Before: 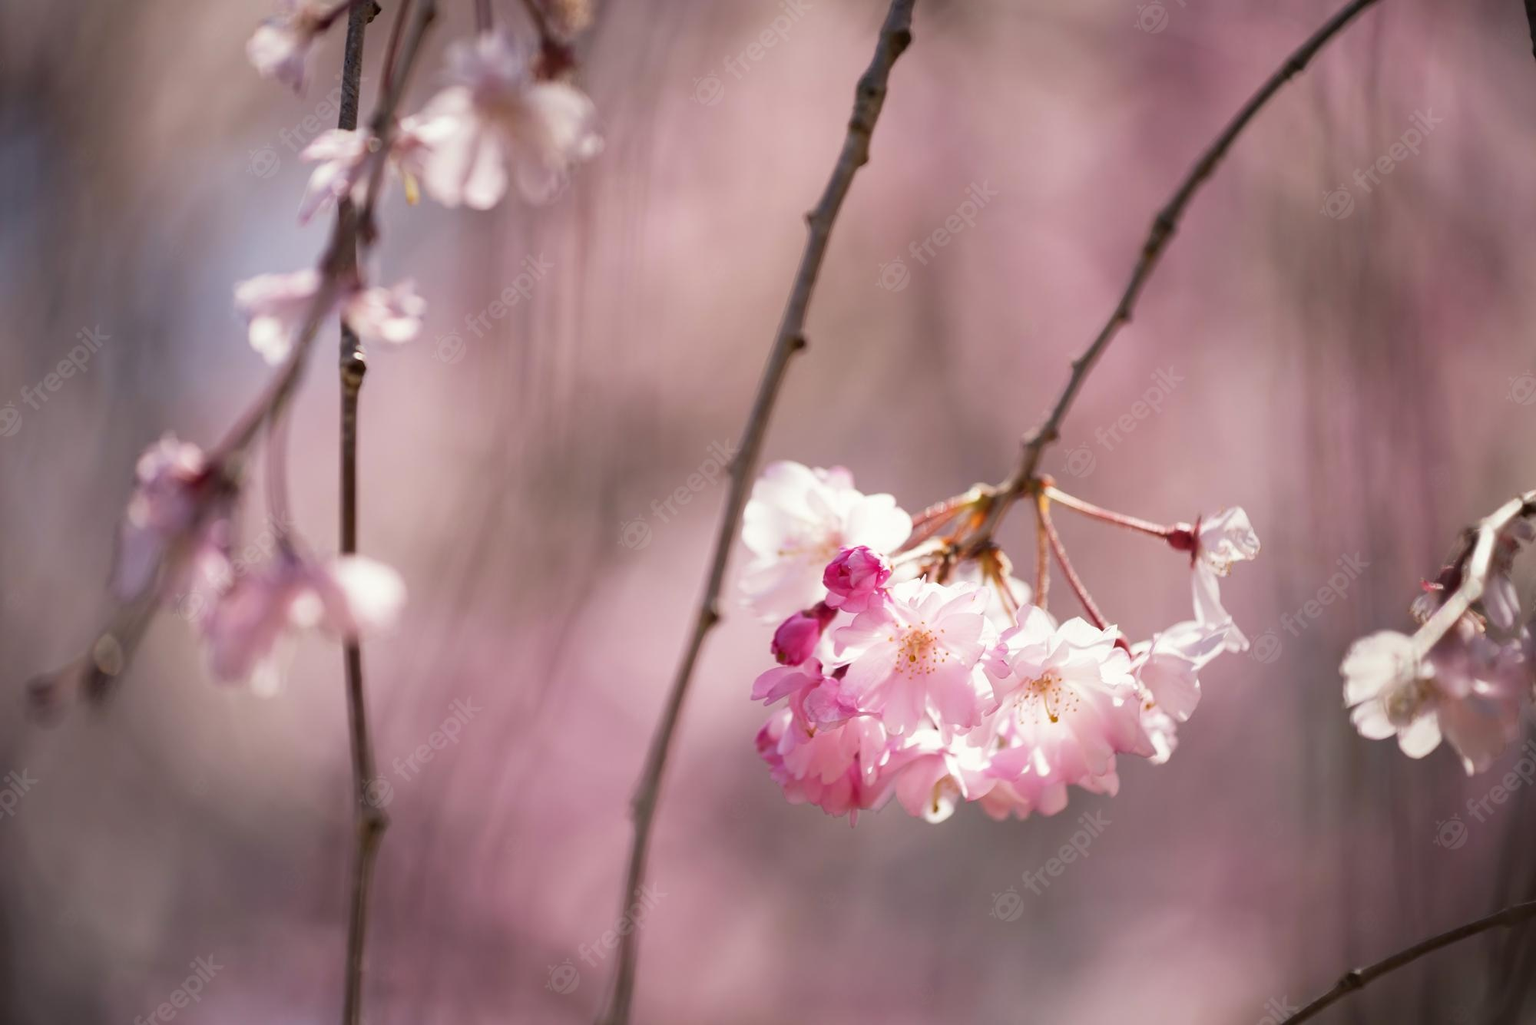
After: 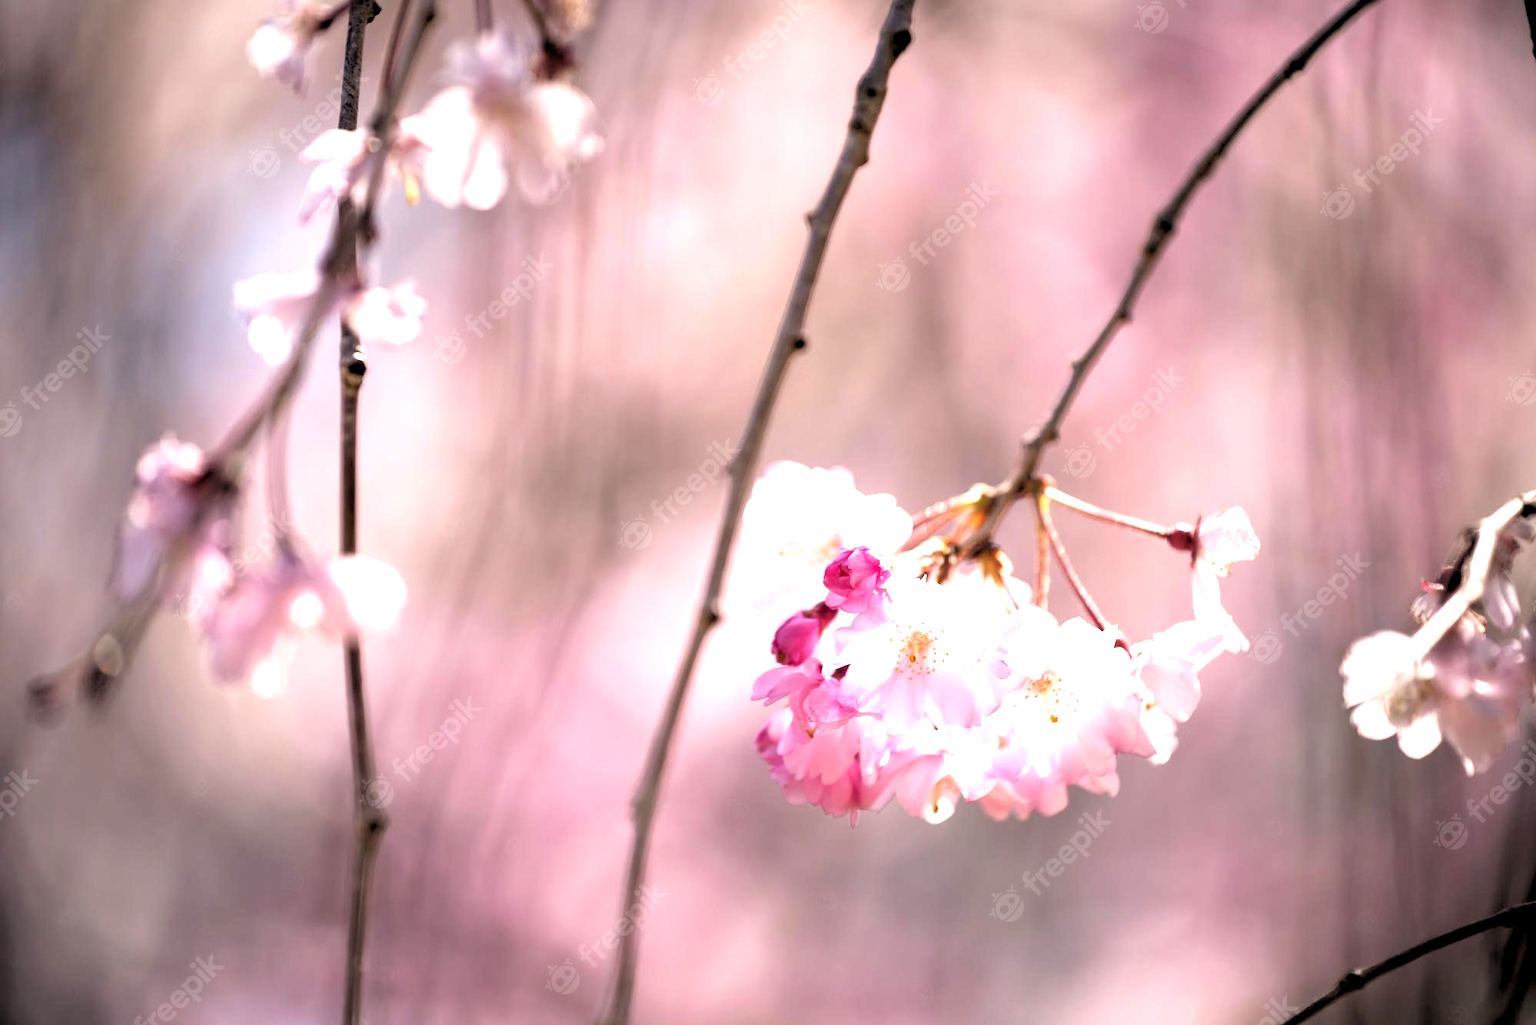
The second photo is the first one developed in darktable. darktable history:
exposure: exposure 0.943 EV, compensate highlight preservation false
rgb levels: levels [[0.034, 0.472, 0.904], [0, 0.5, 1], [0, 0.5, 1]]
